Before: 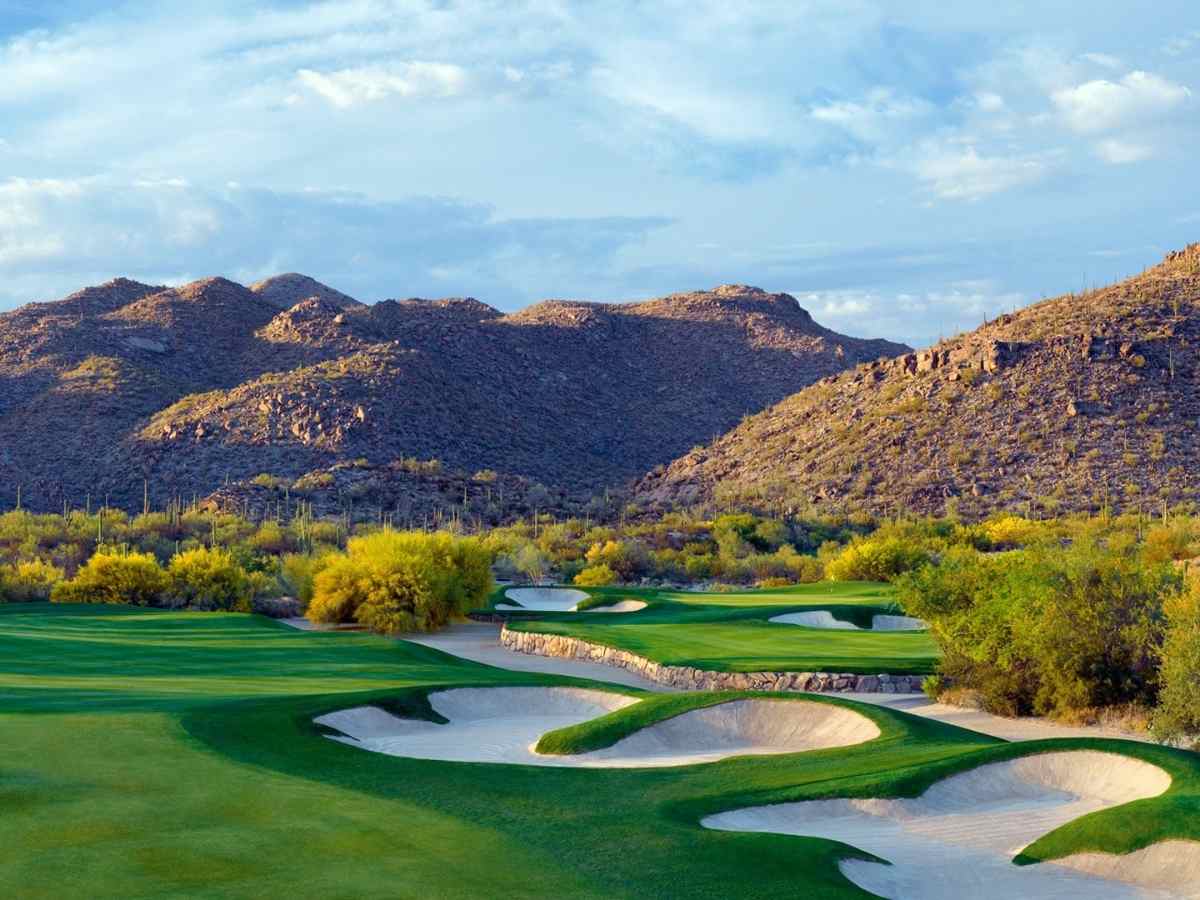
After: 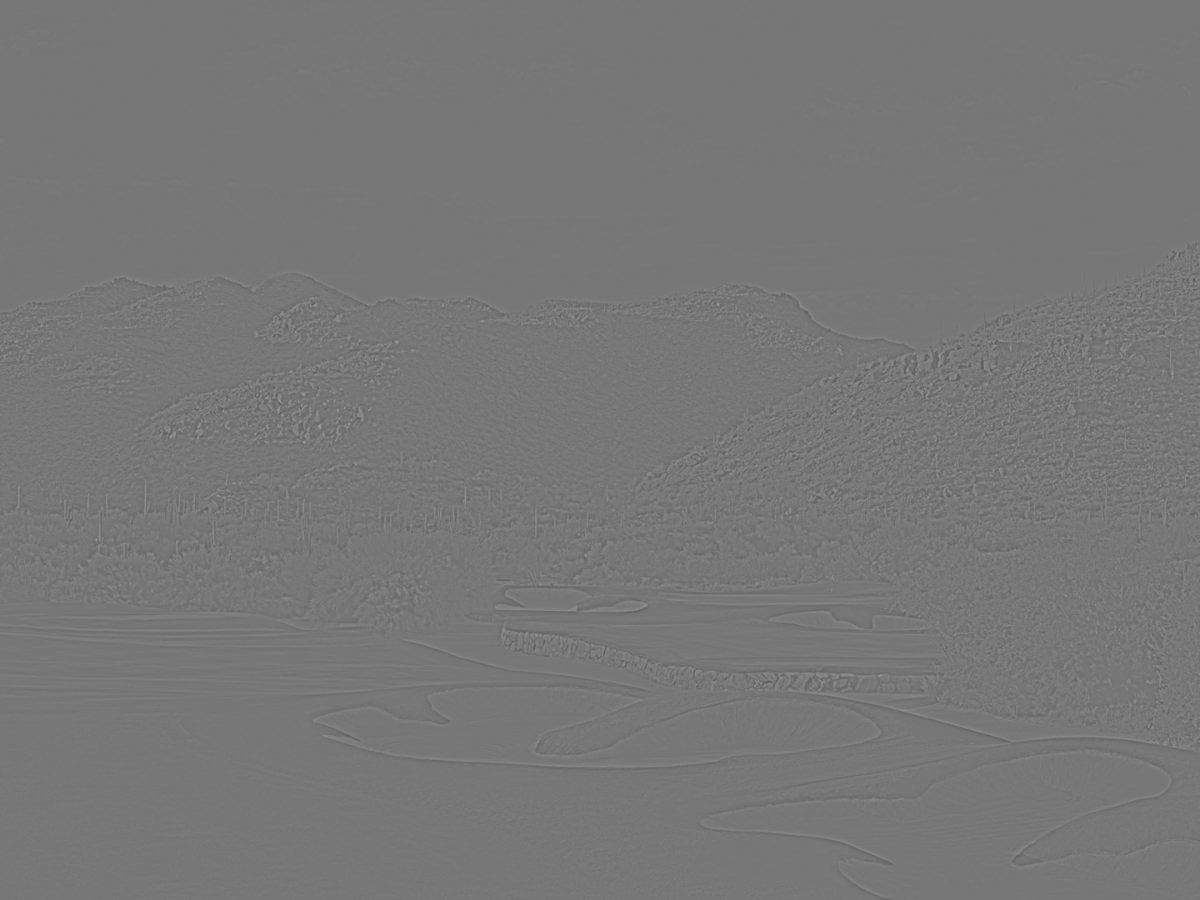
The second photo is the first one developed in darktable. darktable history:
white balance: red 0.978, blue 0.999
highpass: sharpness 6%, contrast boost 7.63%
